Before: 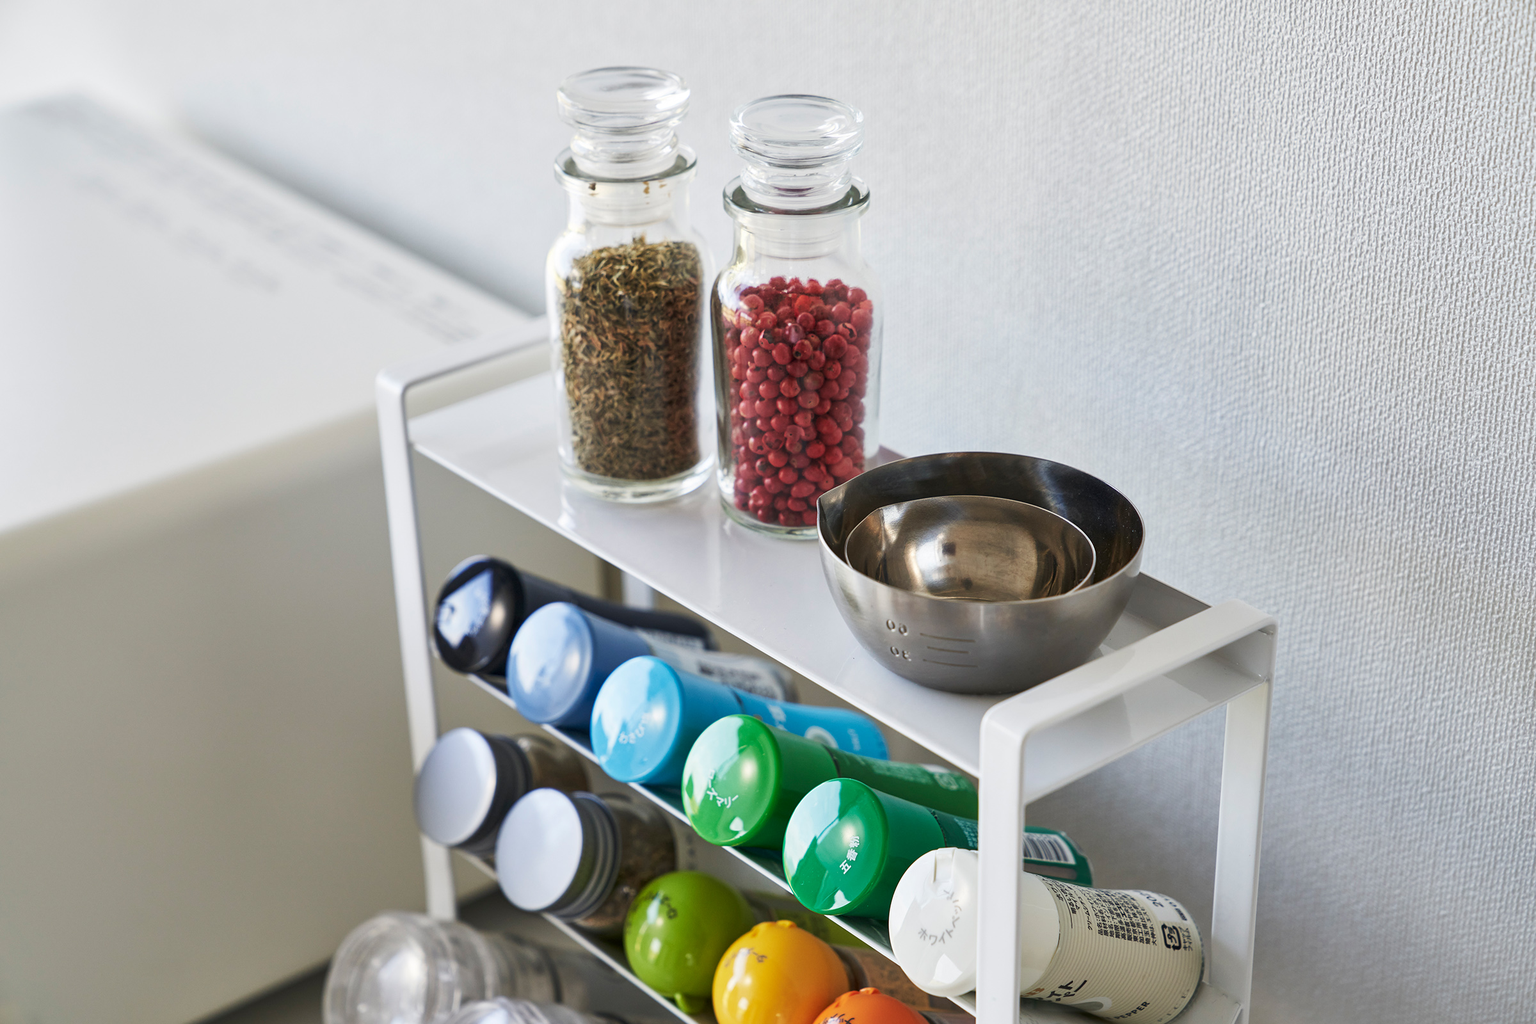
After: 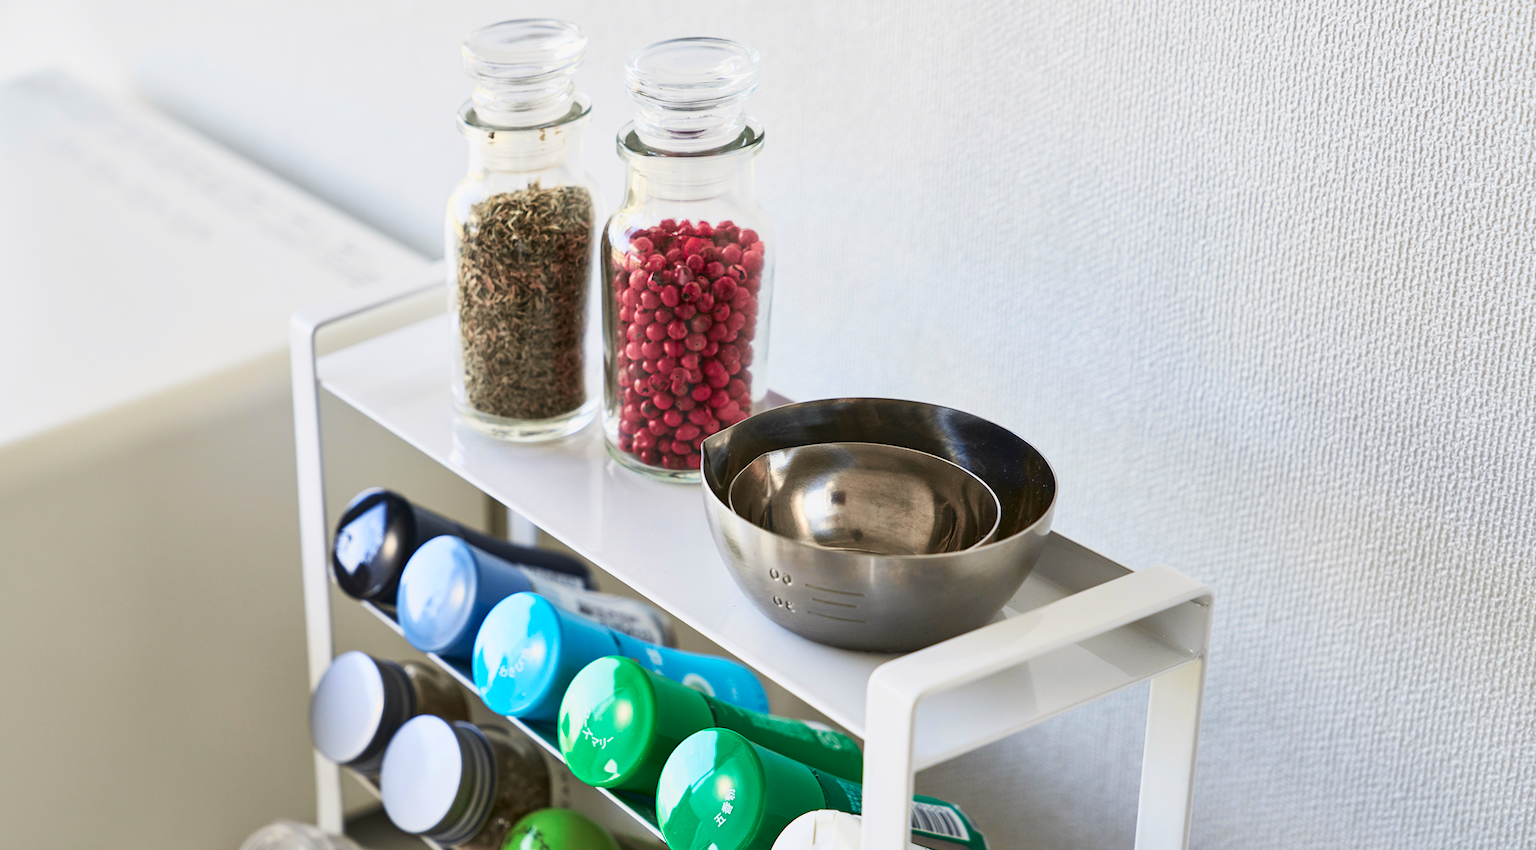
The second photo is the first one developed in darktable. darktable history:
crop: top 0.448%, right 0.264%, bottom 5.045%
tone curve: curves: ch0 [(0, 0.039) (0.104, 0.094) (0.285, 0.301) (0.689, 0.764) (0.89, 0.926) (0.994, 0.971)]; ch1 [(0, 0) (0.337, 0.249) (0.437, 0.411) (0.485, 0.487) (0.515, 0.514) (0.566, 0.563) (0.641, 0.655) (1, 1)]; ch2 [(0, 0) (0.314, 0.301) (0.421, 0.411) (0.502, 0.505) (0.528, 0.54) (0.557, 0.555) (0.612, 0.583) (0.722, 0.67) (1, 1)], color space Lab, independent channels, preserve colors none
rotate and perspective: rotation 1.69°, lens shift (vertical) -0.023, lens shift (horizontal) -0.291, crop left 0.025, crop right 0.988, crop top 0.092, crop bottom 0.842
contrast brightness saturation: saturation 0.13
